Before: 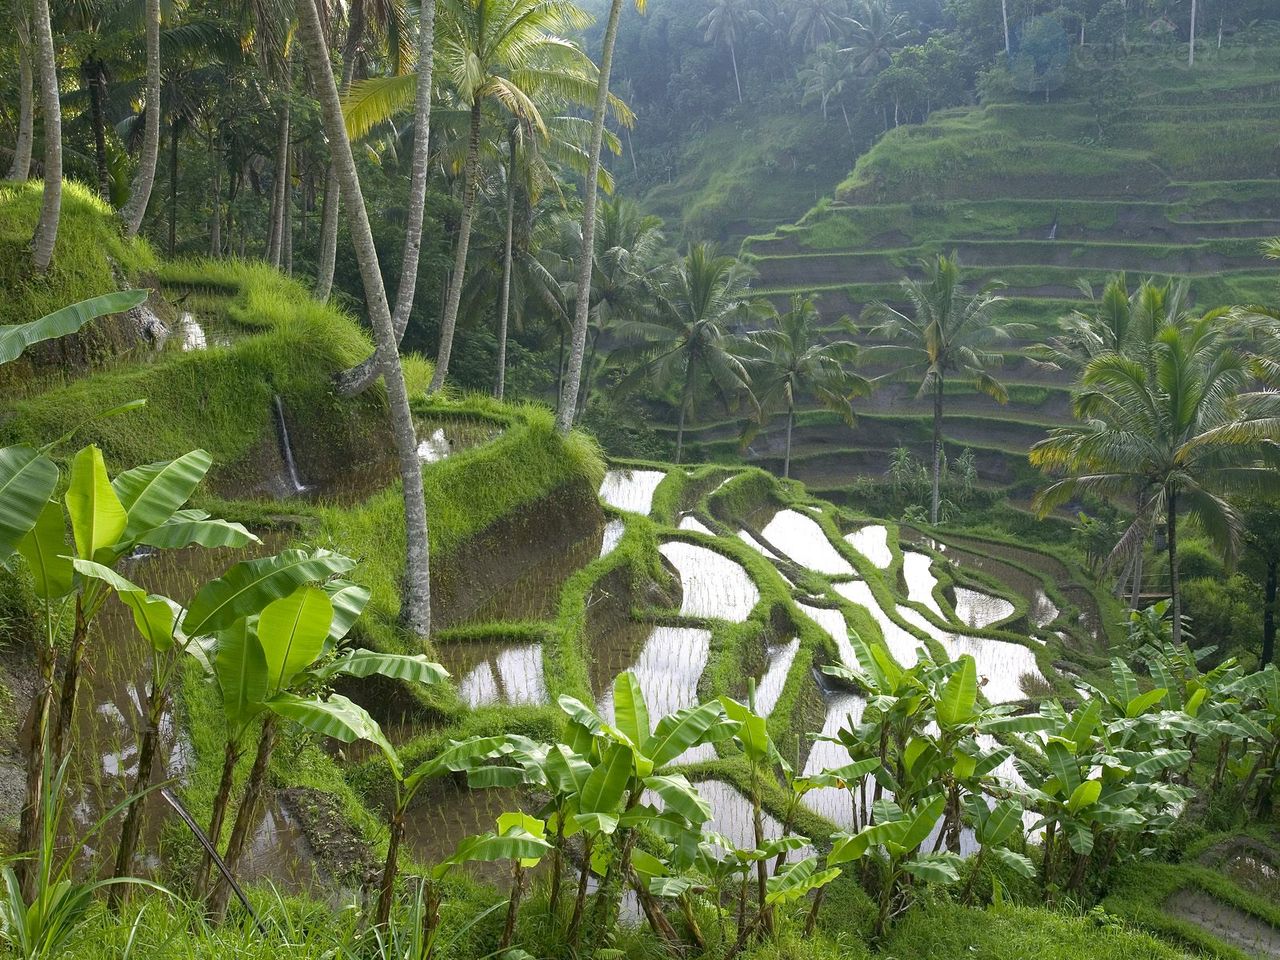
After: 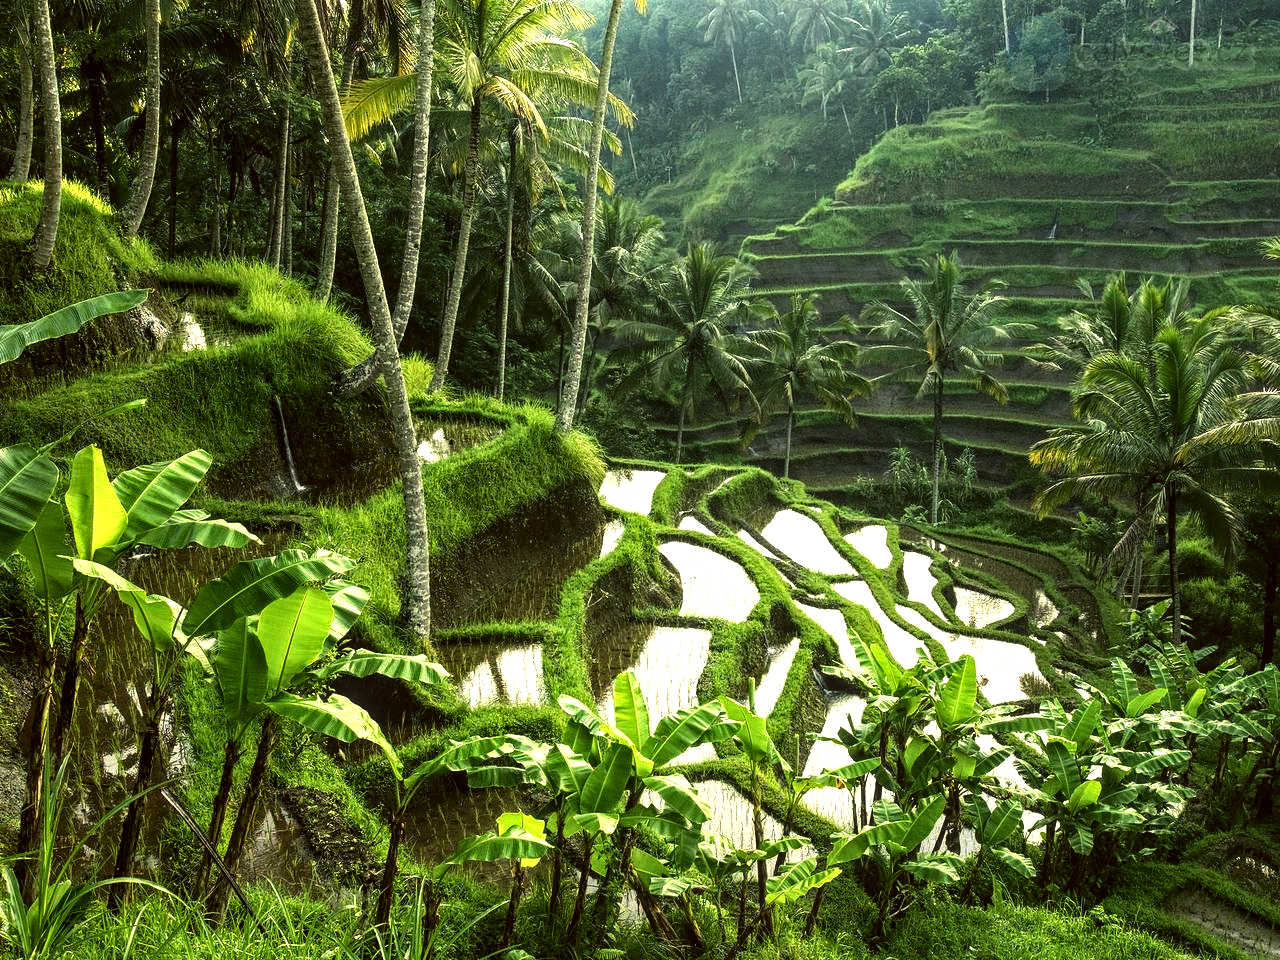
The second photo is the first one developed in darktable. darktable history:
local contrast: on, module defaults
tone equalizer: -8 EV -0.75 EV, -7 EV -0.7 EV, -6 EV -0.6 EV, -5 EV -0.4 EV, -3 EV 0.4 EV, -2 EV 0.6 EV, -1 EV 0.7 EV, +0 EV 0.75 EV, edges refinement/feathering 500, mask exposure compensation -1.57 EV, preserve details no
color correction: highlights a* -4.98, highlights b* -3.76, shadows a* 3.83, shadows b* 4.08
color balance: mode lift, gamma, gain (sRGB), lift [1.014, 0.966, 0.918, 0.87], gamma [0.86, 0.734, 0.918, 0.976], gain [1.063, 1.13, 1.063, 0.86]
